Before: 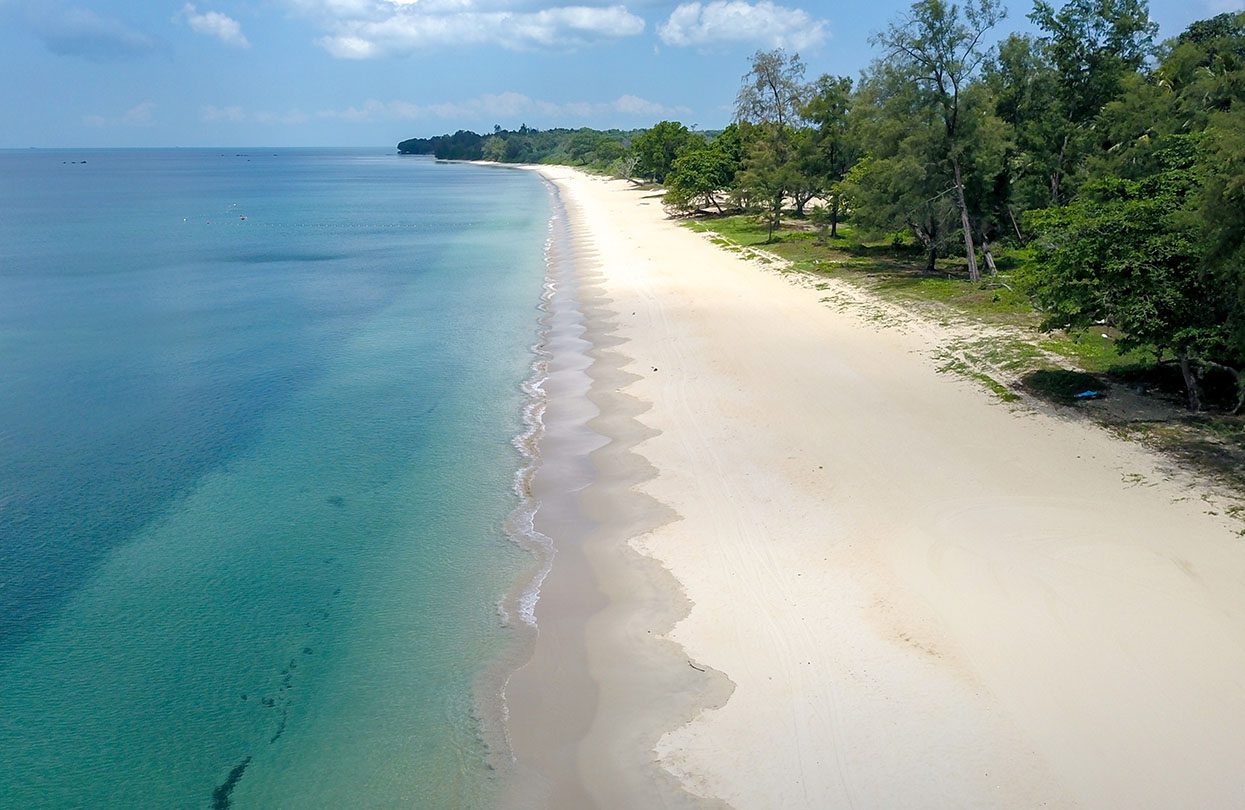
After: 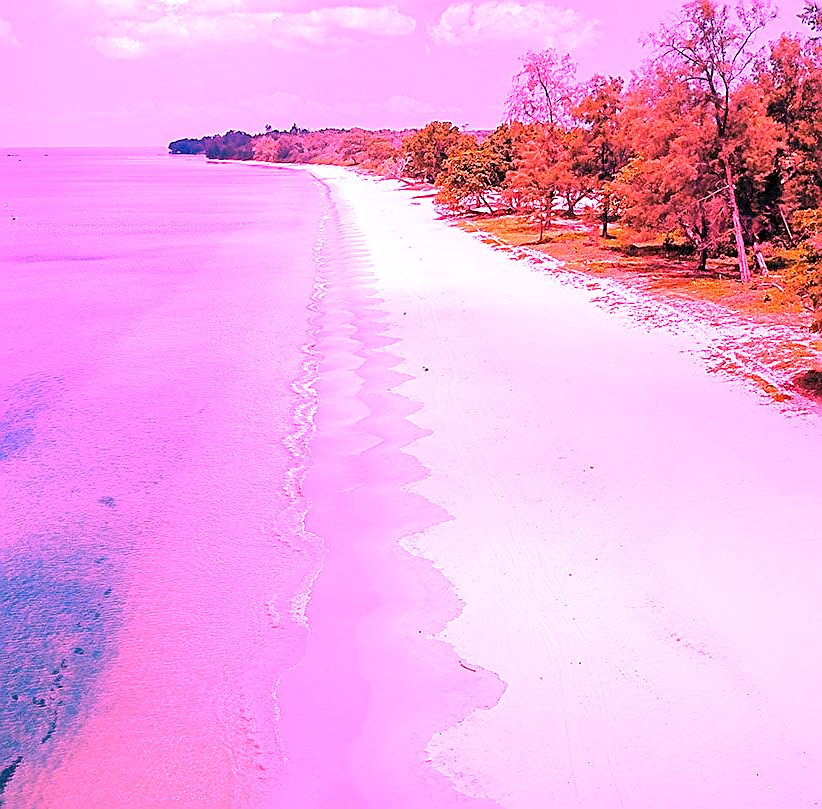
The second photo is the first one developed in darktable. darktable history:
crop and rotate: left 18.442%, right 15.508%
white balance: red 4.26, blue 1.802
sharpen: on, module defaults
